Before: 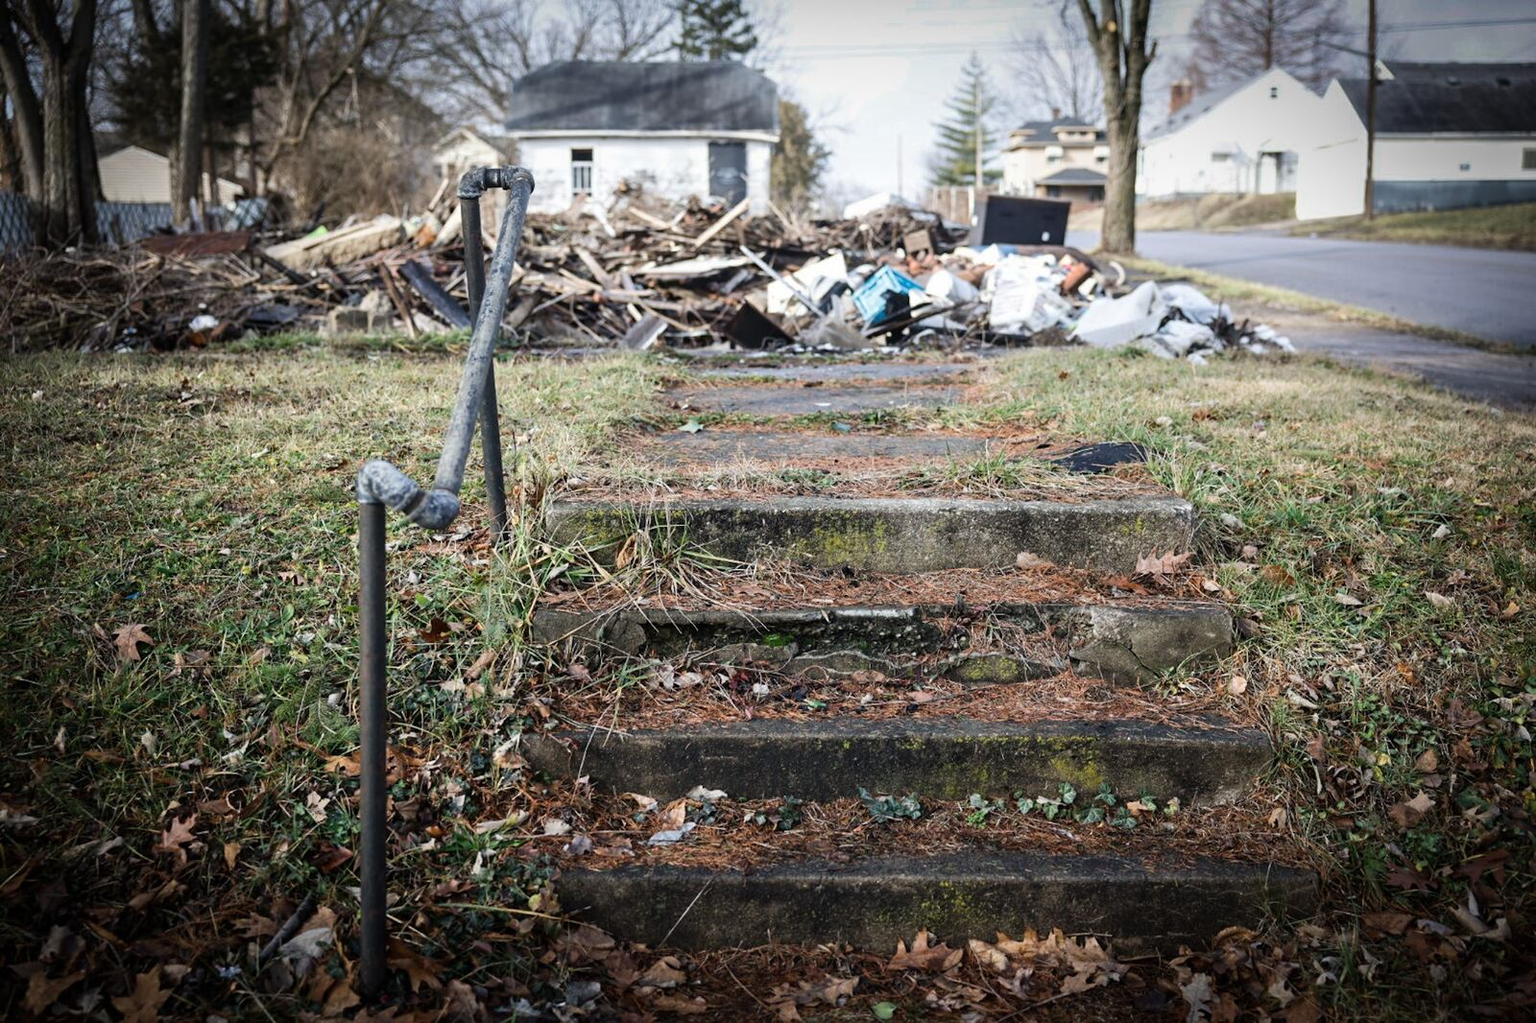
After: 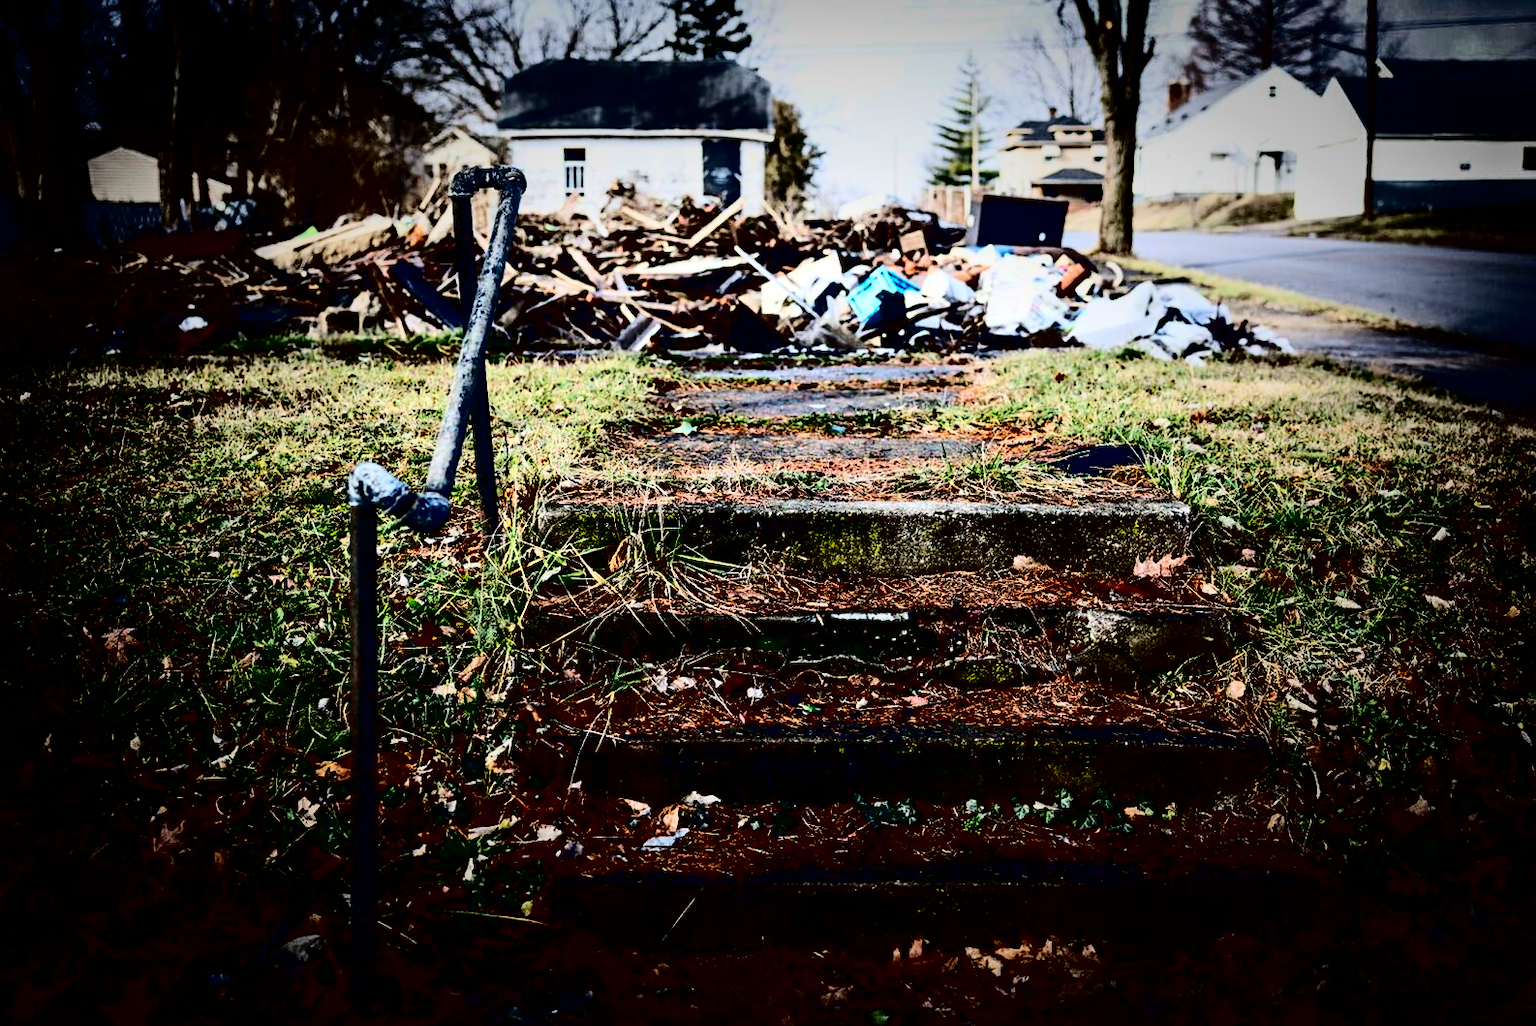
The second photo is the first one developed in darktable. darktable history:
contrast brightness saturation: contrast 0.751, brightness -0.987, saturation 0.989
crop and rotate: left 0.85%, top 0.264%, bottom 0.251%
vignetting: fall-off start 49.06%, brightness -0.431, saturation -0.211, automatic ratio true, width/height ratio 1.289
